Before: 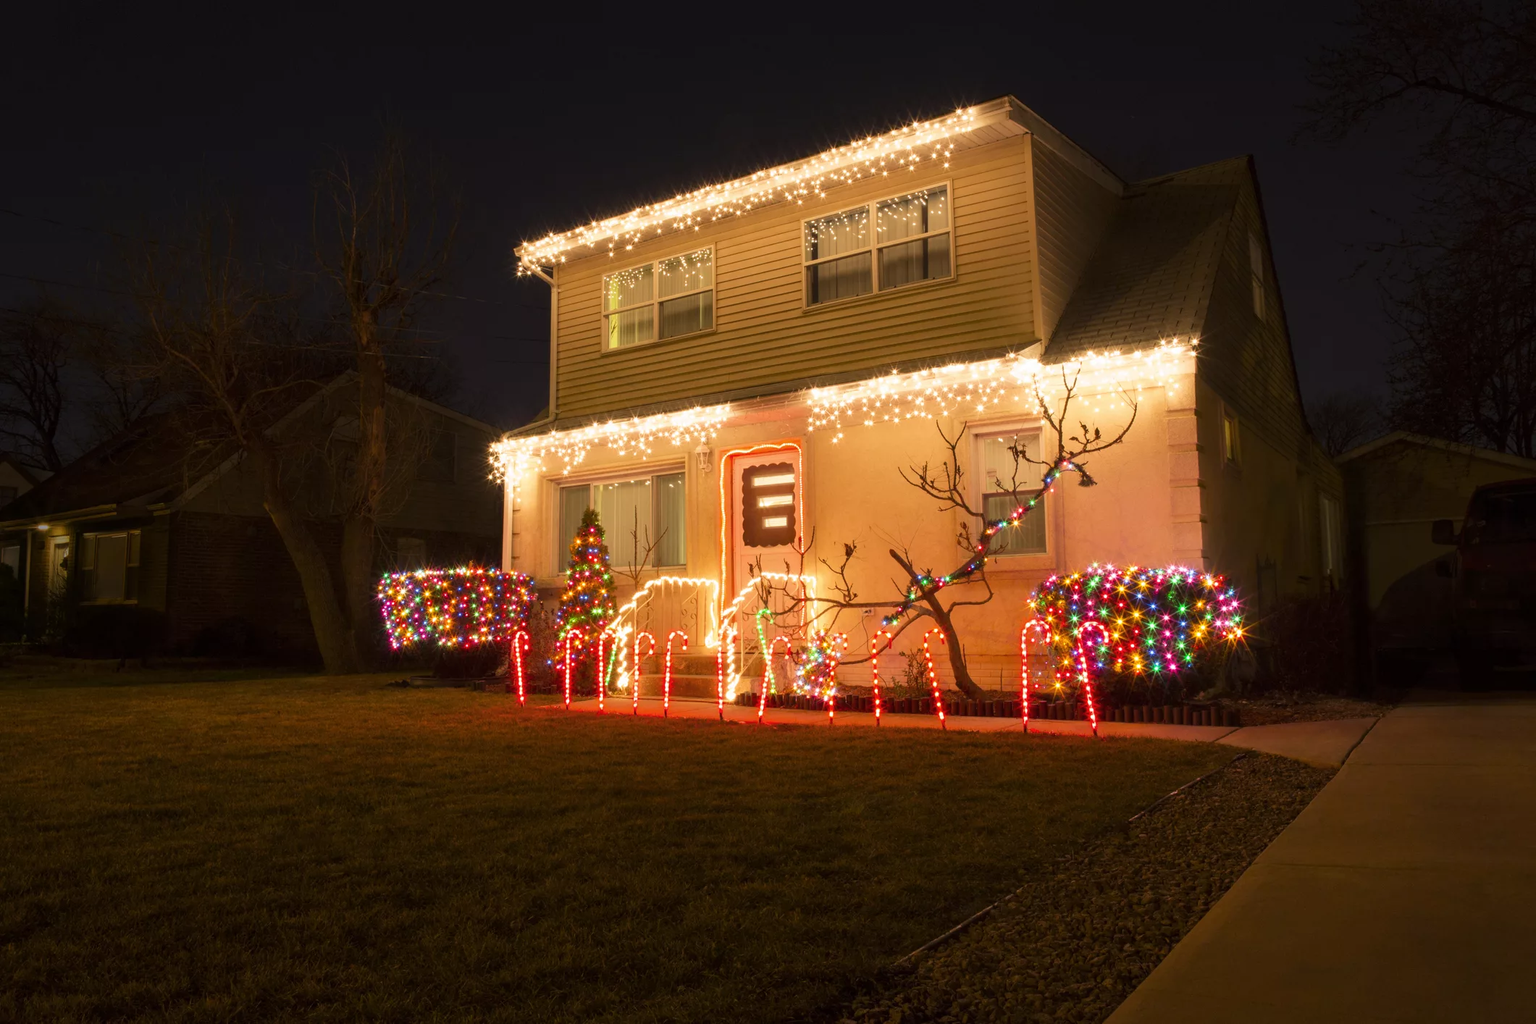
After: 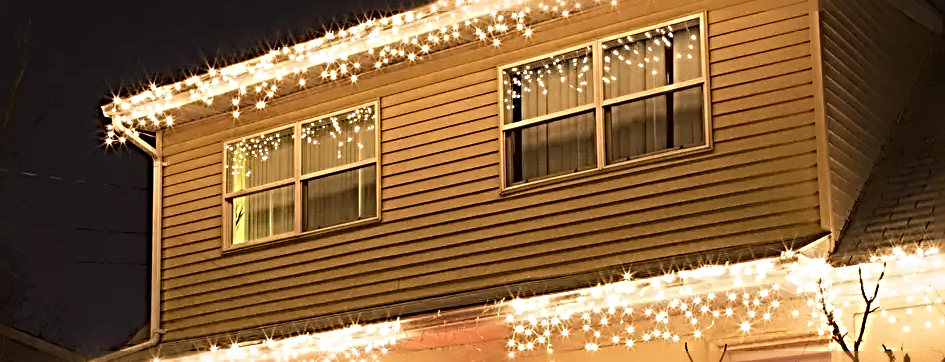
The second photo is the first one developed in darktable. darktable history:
crop: left 28.701%, top 16.831%, right 26.727%, bottom 57.526%
sharpen: radius 4.053, amount 1.999
